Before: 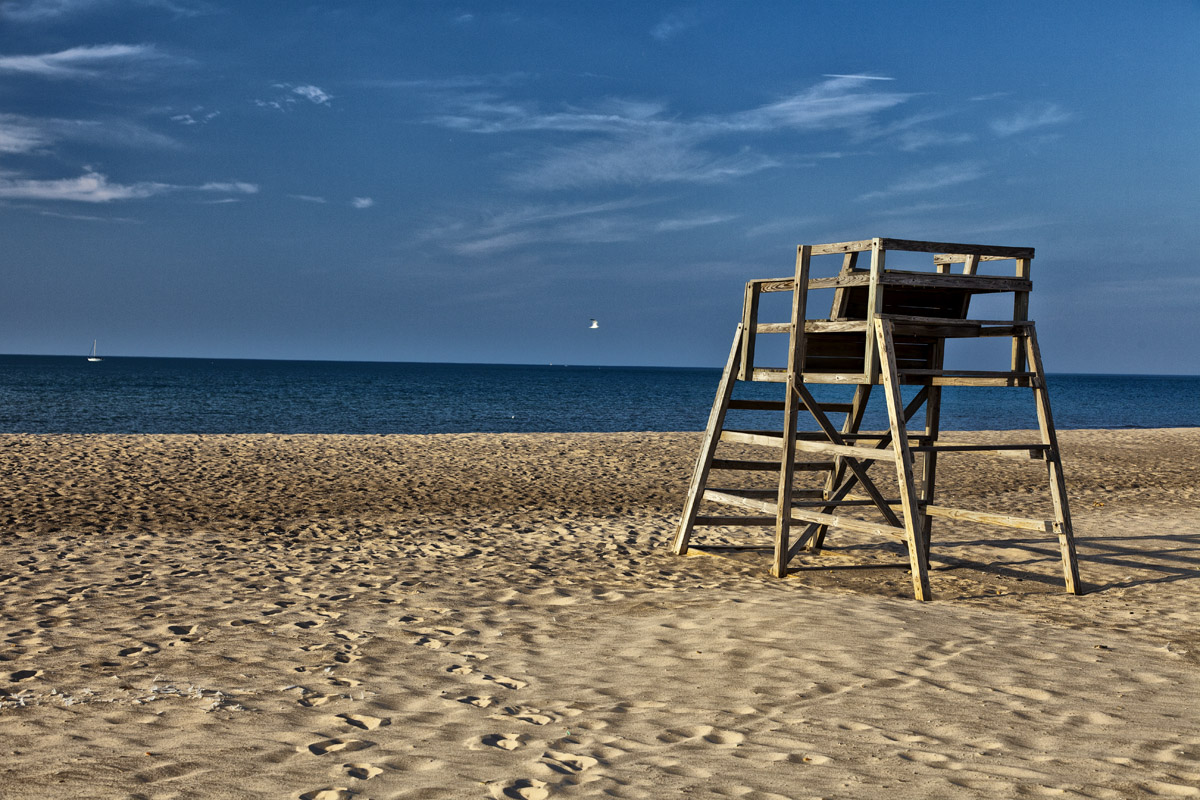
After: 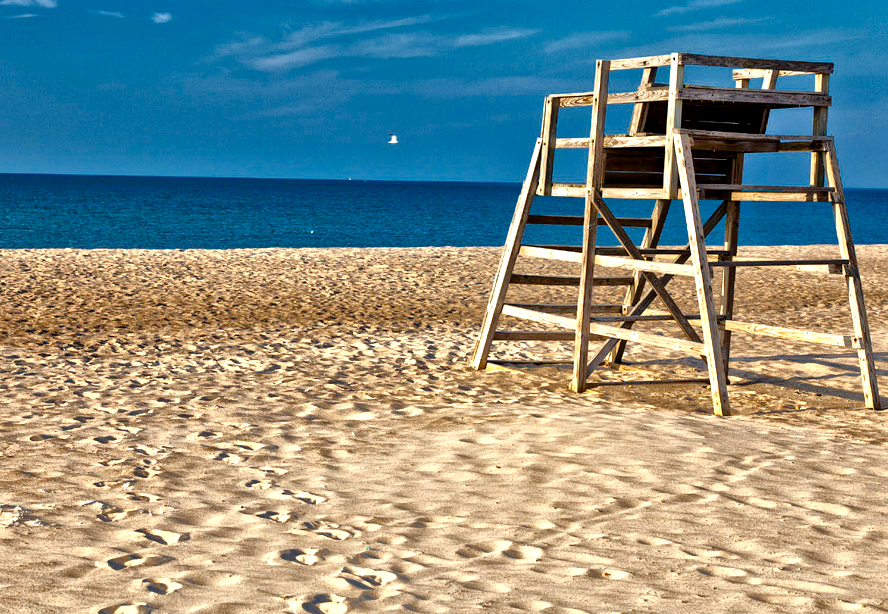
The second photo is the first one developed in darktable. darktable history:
crop: left 16.821%, top 23.141%, right 9.113%
color zones: curves: ch0 [(0, 0.5) (0.125, 0.4) (0.25, 0.5) (0.375, 0.4) (0.5, 0.4) (0.625, 0.35) (0.75, 0.35) (0.875, 0.5)]; ch1 [(0, 0.35) (0.125, 0.45) (0.25, 0.35) (0.375, 0.35) (0.5, 0.35) (0.625, 0.35) (0.75, 0.45) (0.875, 0.35)]; ch2 [(0, 0.6) (0.125, 0.5) (0.25, 0.5) (0.375, 0.6) (0.5, 0.6) (0.625, 0.5) (0.75, 0.5) (0.875, 0.5)]
color balance rgb: perceptual saturation grading › global saturation 20%, perceptual saturation grading › highlights -14.164%, perceptual saturation grading › shadows 49.955%, perceptual brilliance grading › global brilliance 12.72%
tone equalizer: -8 EV 1.99 EV, -7 EV 2 EV, -6 EV 1.98 EV, -5 EV 1.96 EV, -4 EV 2 EV, -3 EV 1.48 EV, -2 EV 0.978 EV, -1 EV 0.497 EV
